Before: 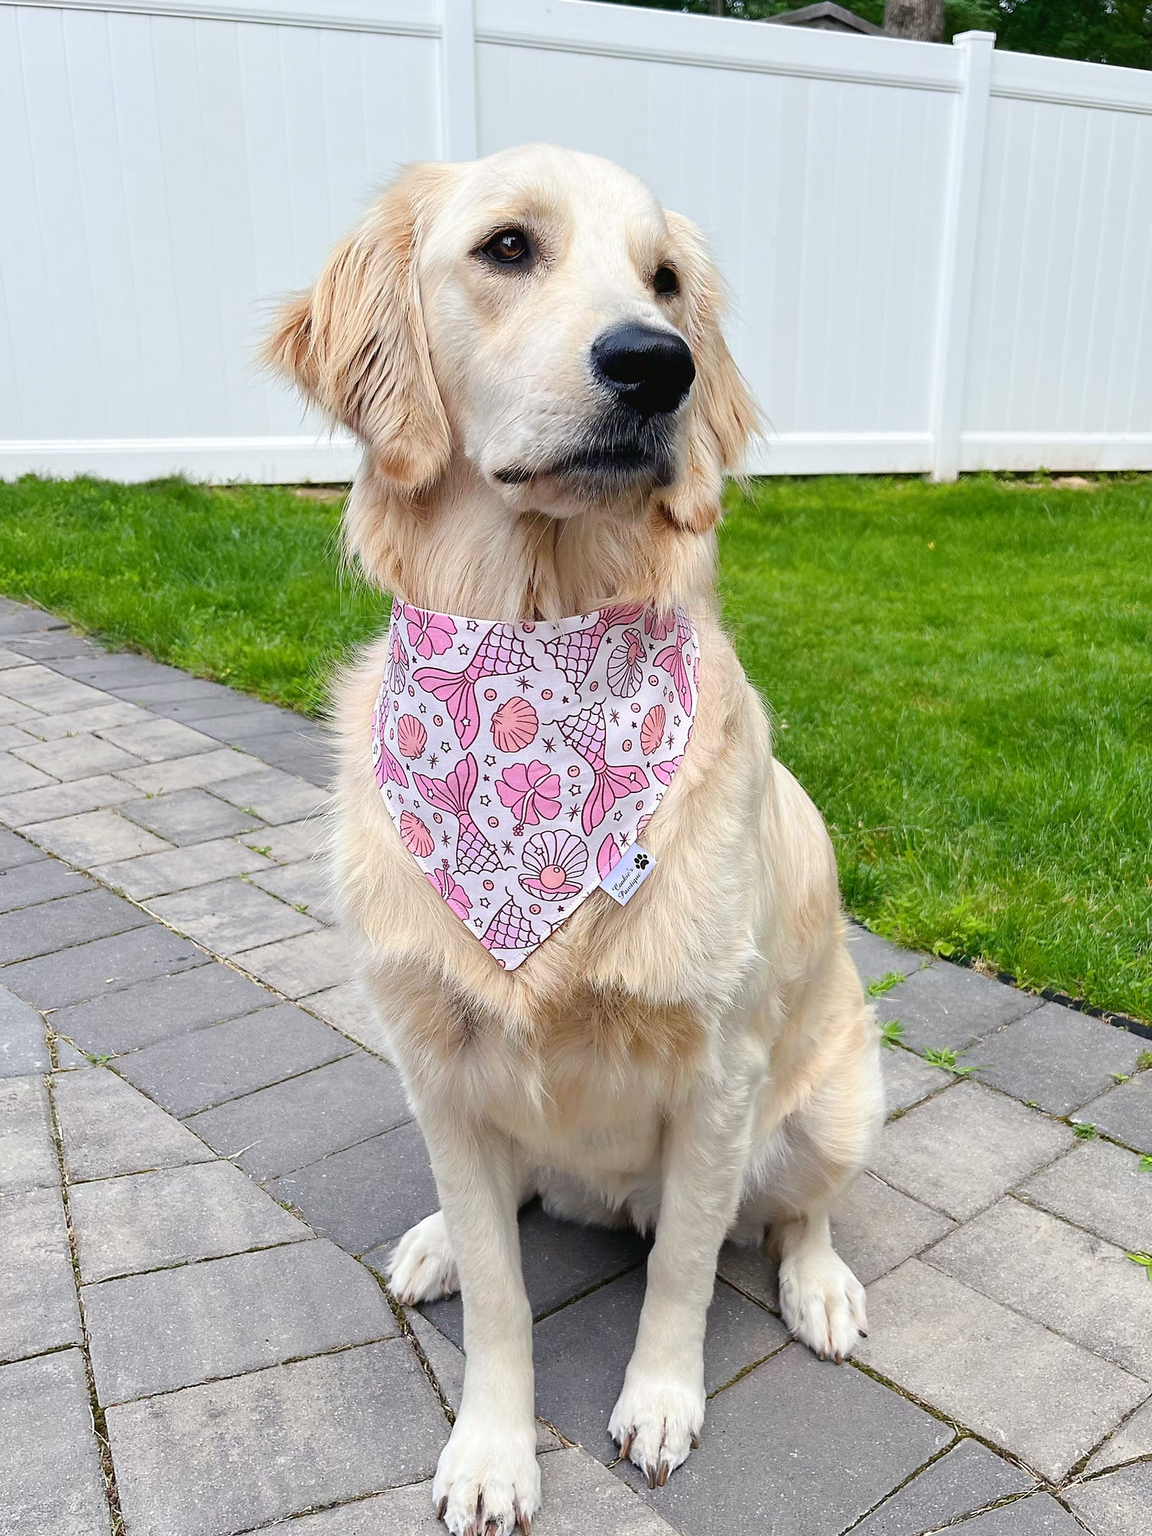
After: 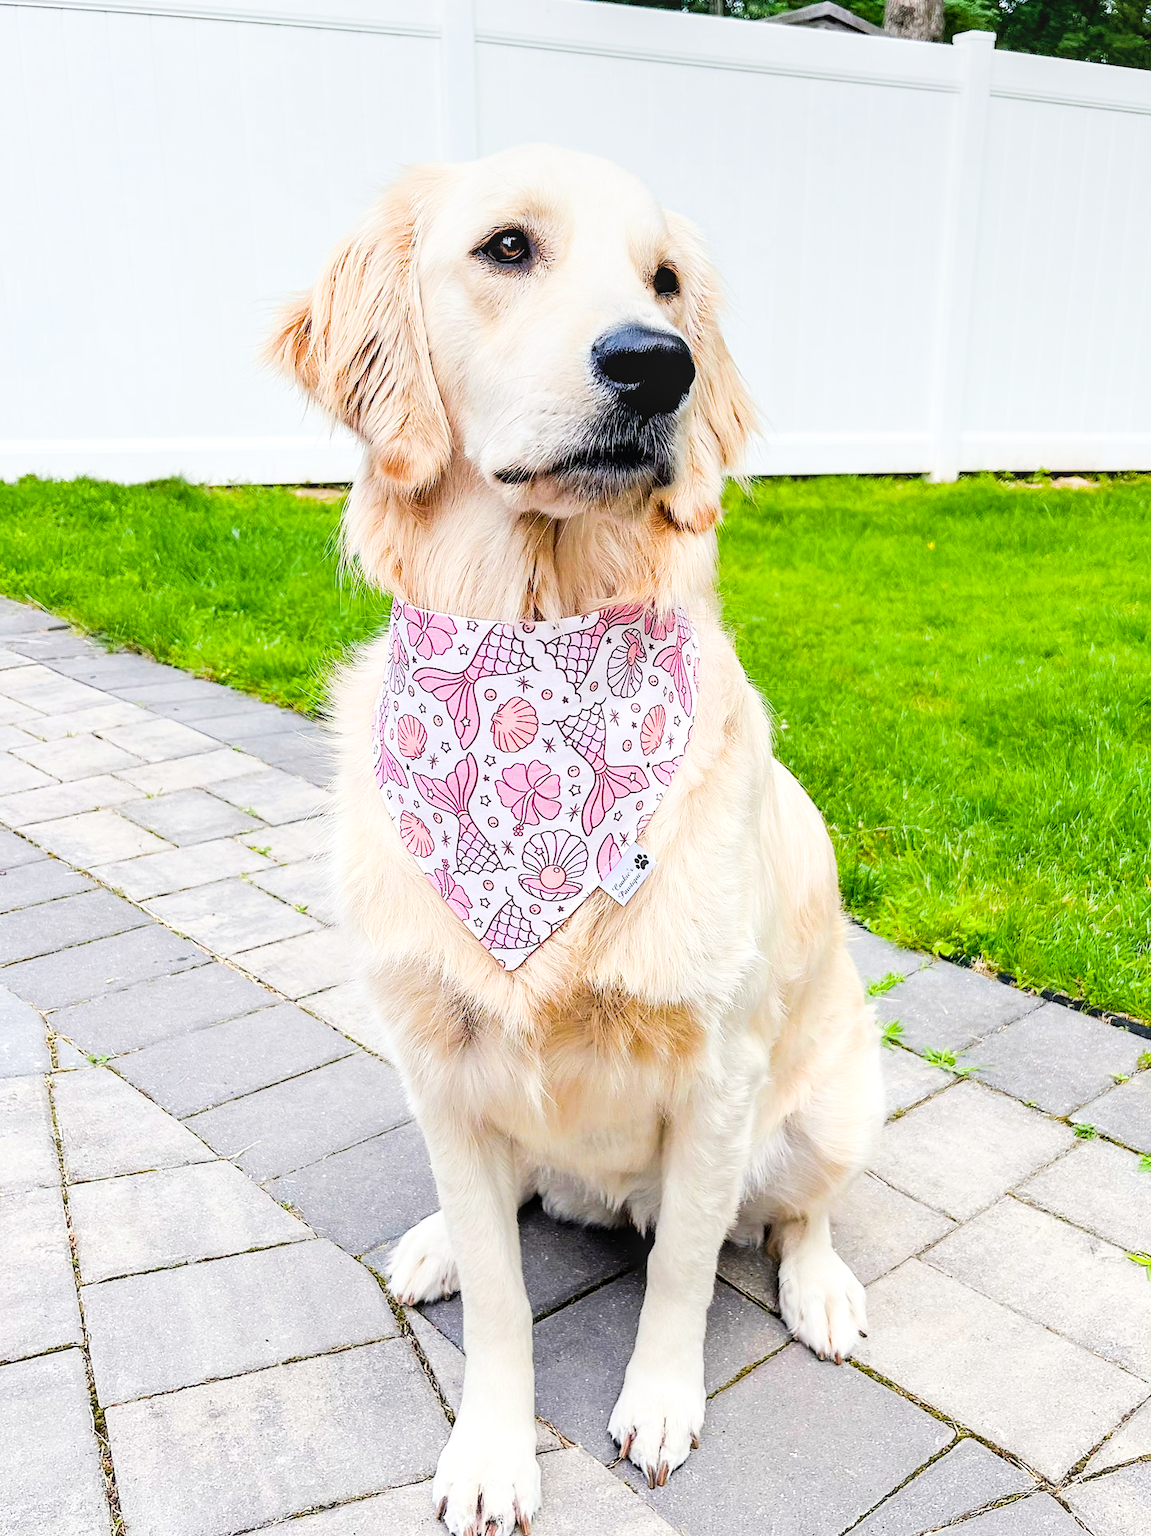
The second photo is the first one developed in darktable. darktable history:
color balance rgb: perceptual saturation grading › global saturation 20%, global vibrance 20%
filmic rgb: black relative exposure -5 EV, hardness 2.88, contrast 1.3, highlights saturation mix -30%
exposure: black level correction 0, exposure 1.2 EV, compensate exposure bias true, compensate highlight preservation false
local contrast: on, module defaults
